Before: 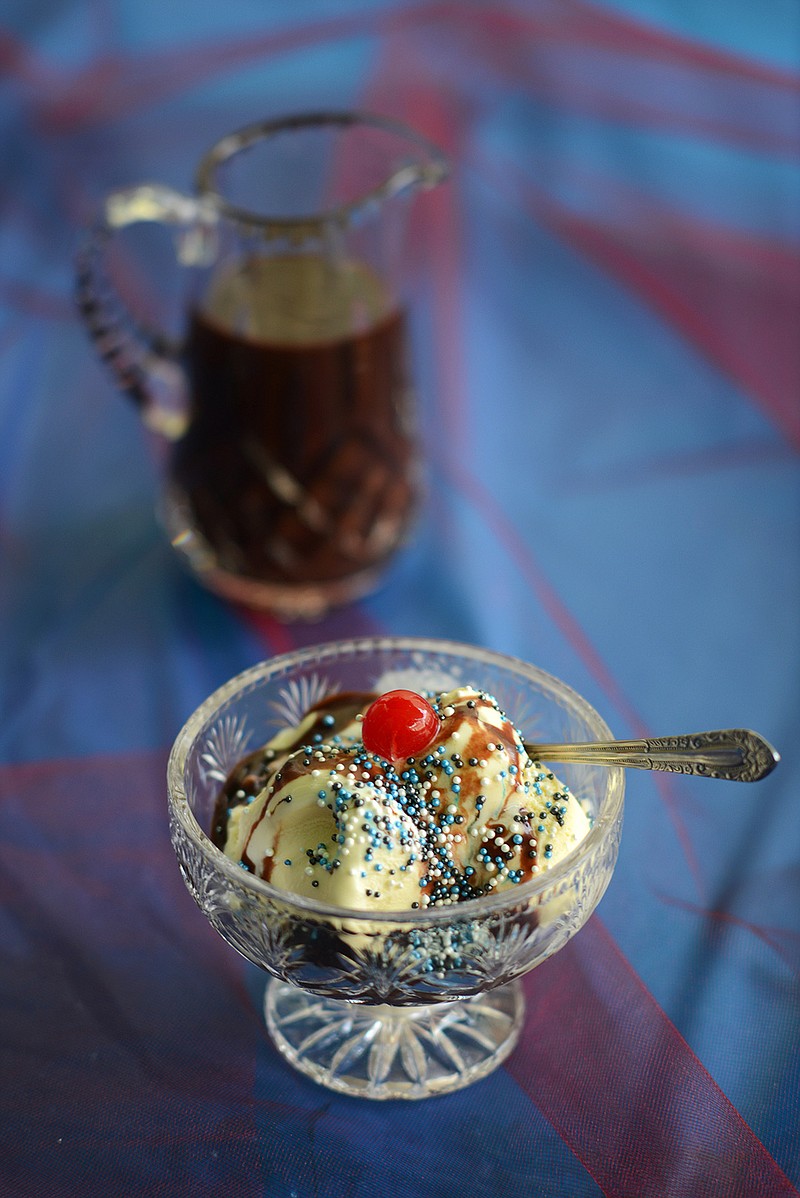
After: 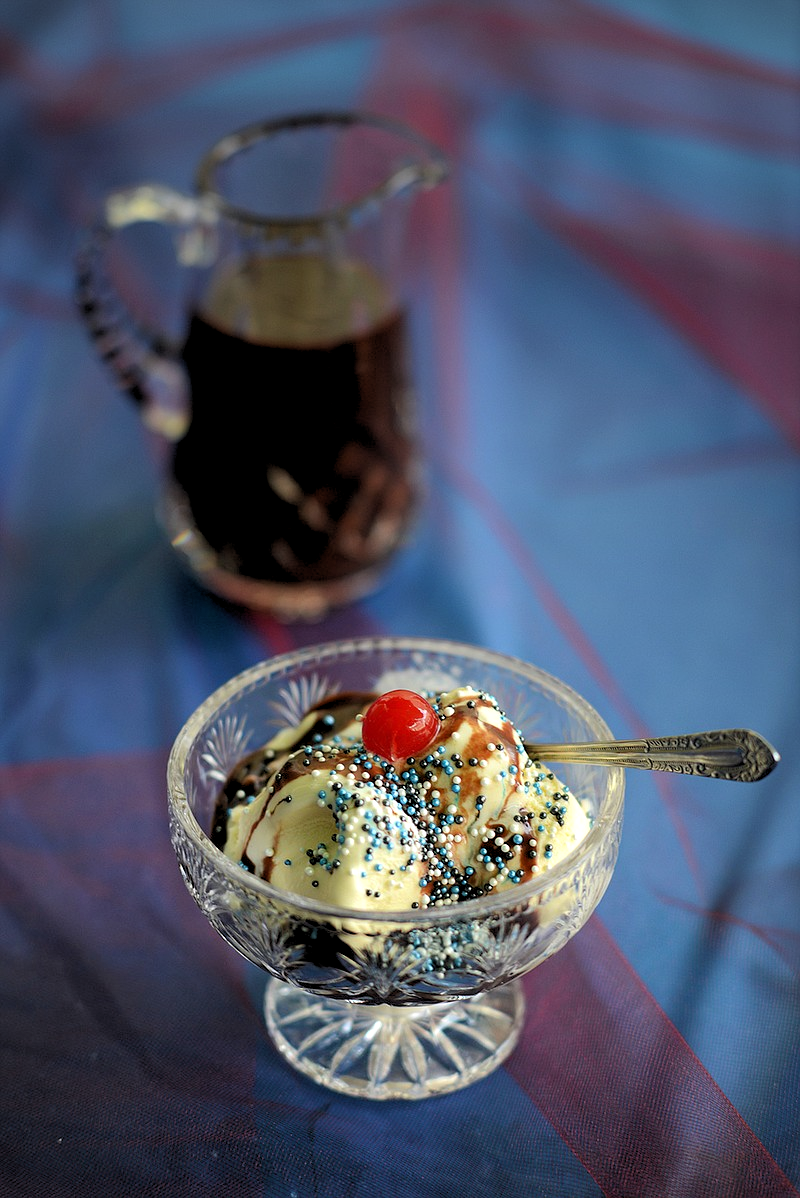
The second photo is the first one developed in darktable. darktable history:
vignetting: fall-off radius 81.94%
graduated density: on, module defaults
rgb levels: levels [[0.01, 0.419, 0.839], [0, 0.5, 1], [0, 0.5, 1]]
shadows and highlights: shadows 19.13, highlights -83.41, soften with gaussian
